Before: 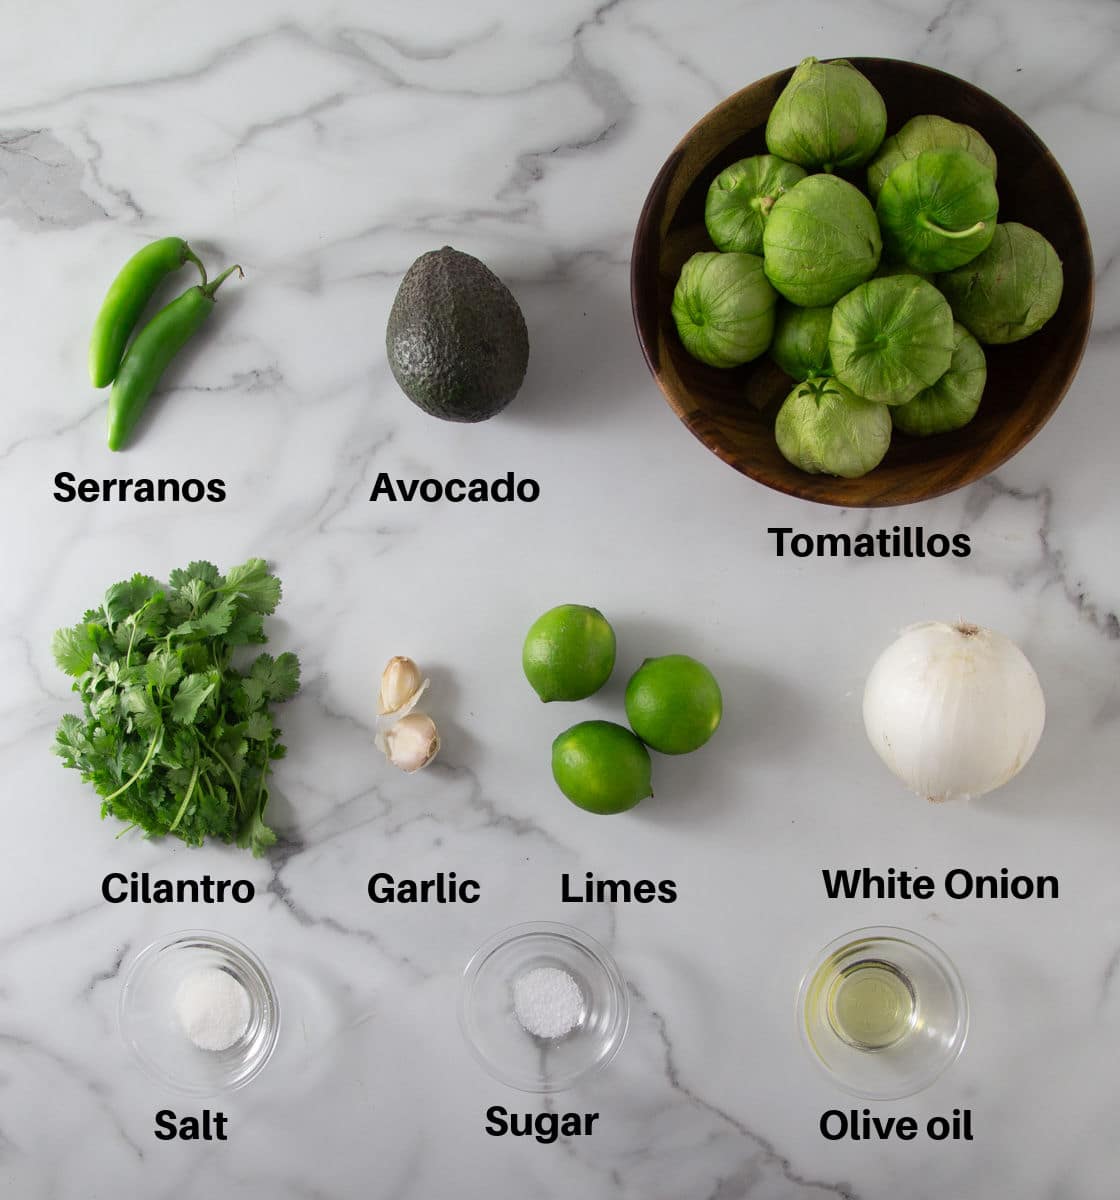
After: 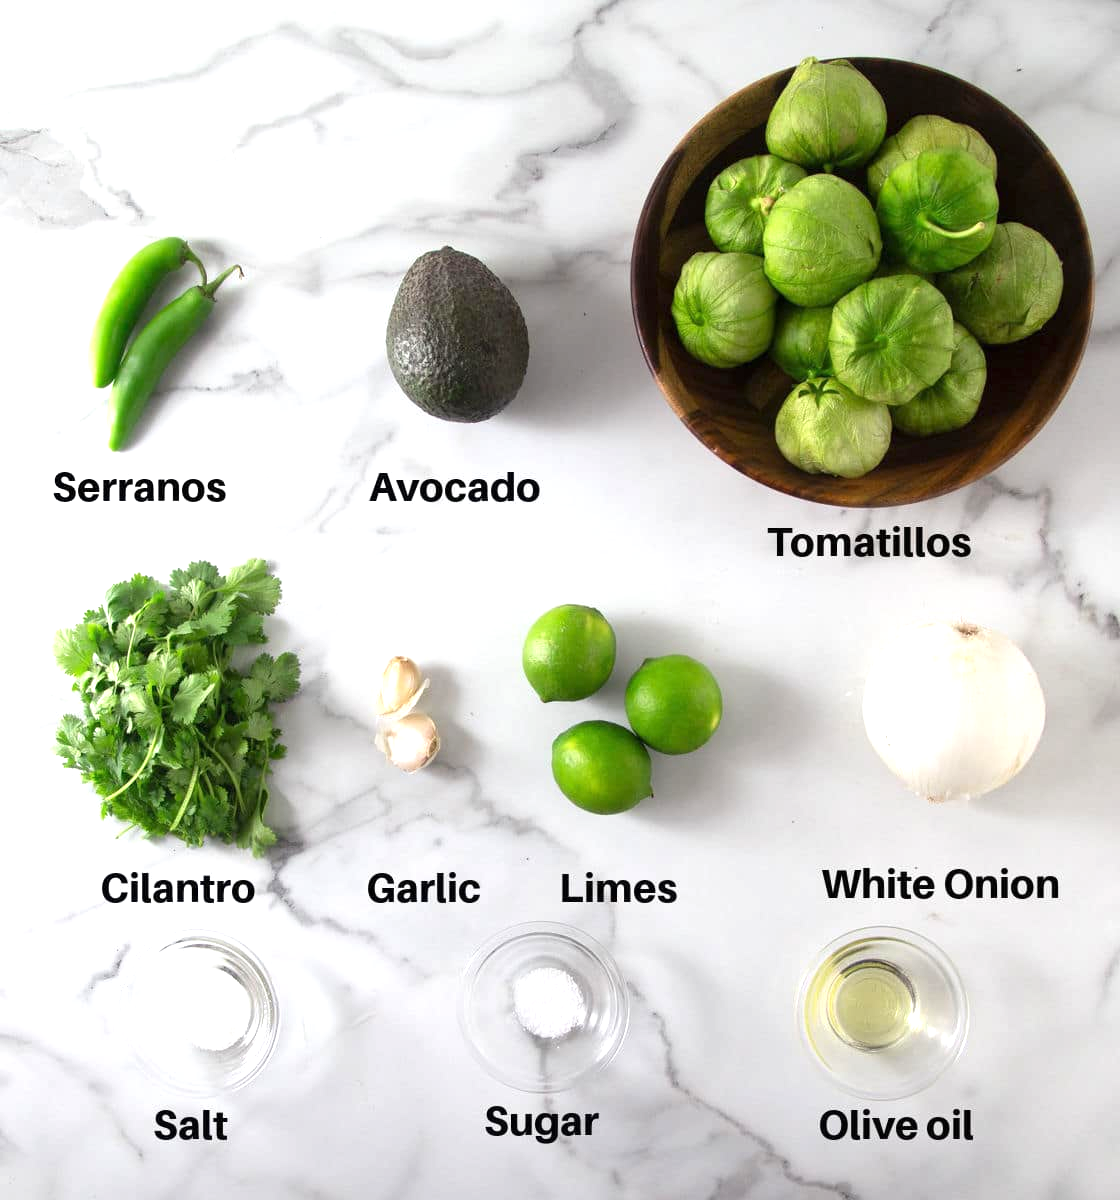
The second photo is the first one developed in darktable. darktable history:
exposure: black level correction 0, exposure 0.898 EV, compensate exposure bias true, compensate highlight preservation false
